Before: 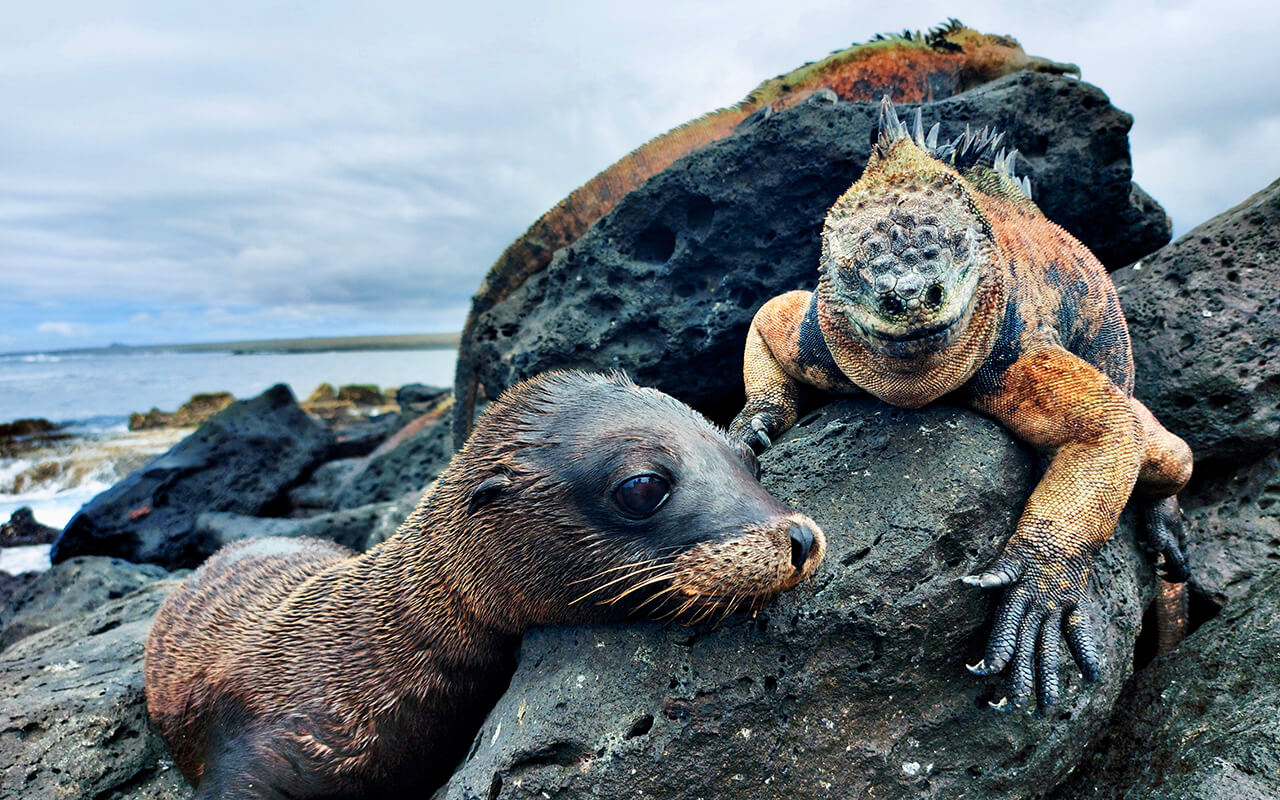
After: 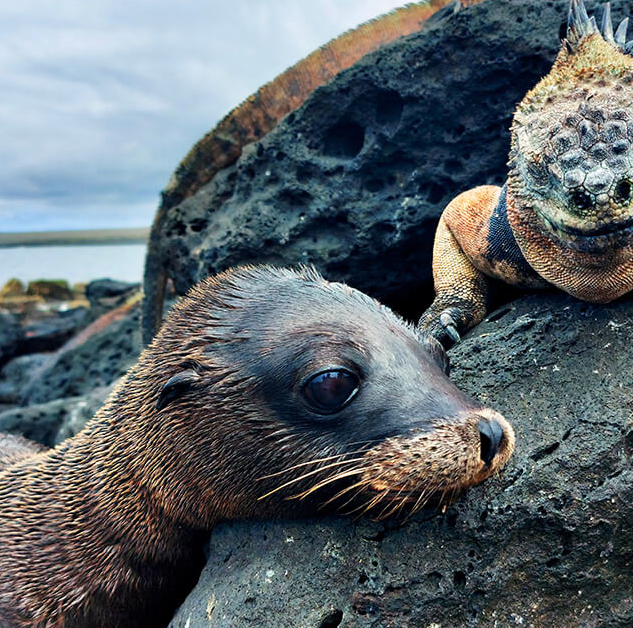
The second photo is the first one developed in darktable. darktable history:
crop and rotate: angle 0.02°, left 24.353%, top 13.219%, right 26.156%, bottom 8.224%
tone equalizer: on, module defaults
white balance: red 1, blue 1
